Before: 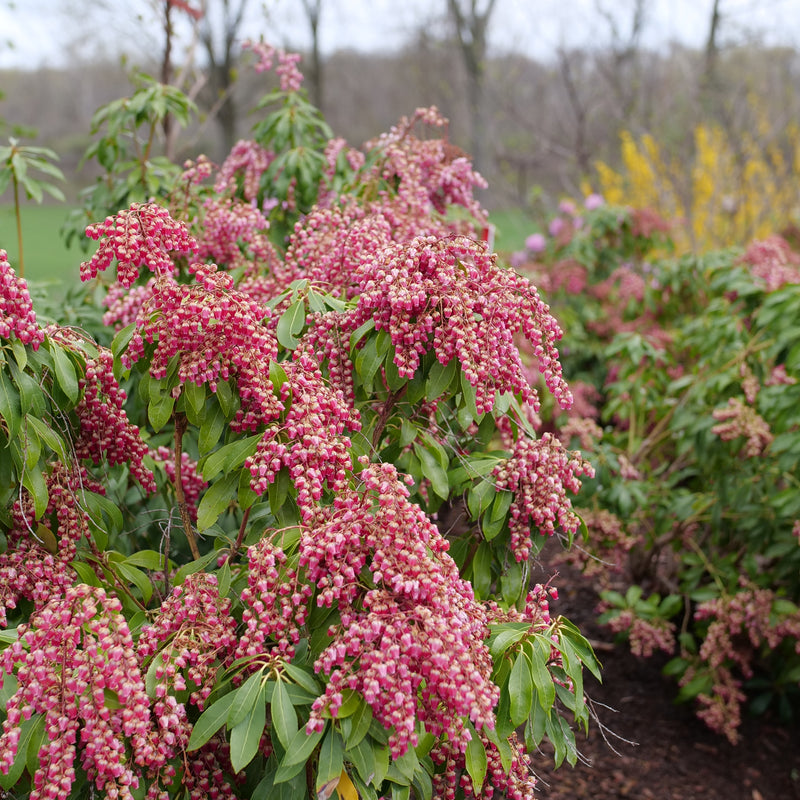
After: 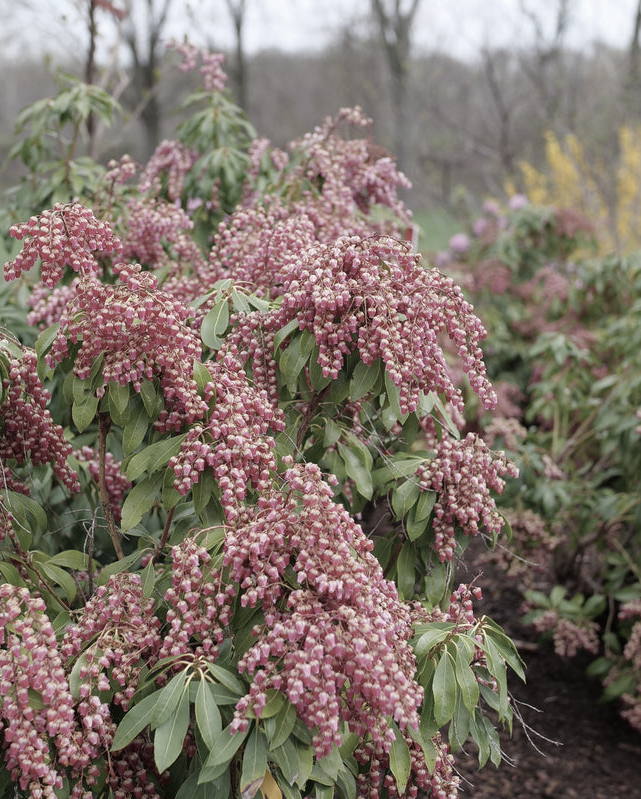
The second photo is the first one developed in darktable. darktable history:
white balance: emerald 1
crop and rotate: left 9.597%, right 10.195%
color correction: saturation 0.5
